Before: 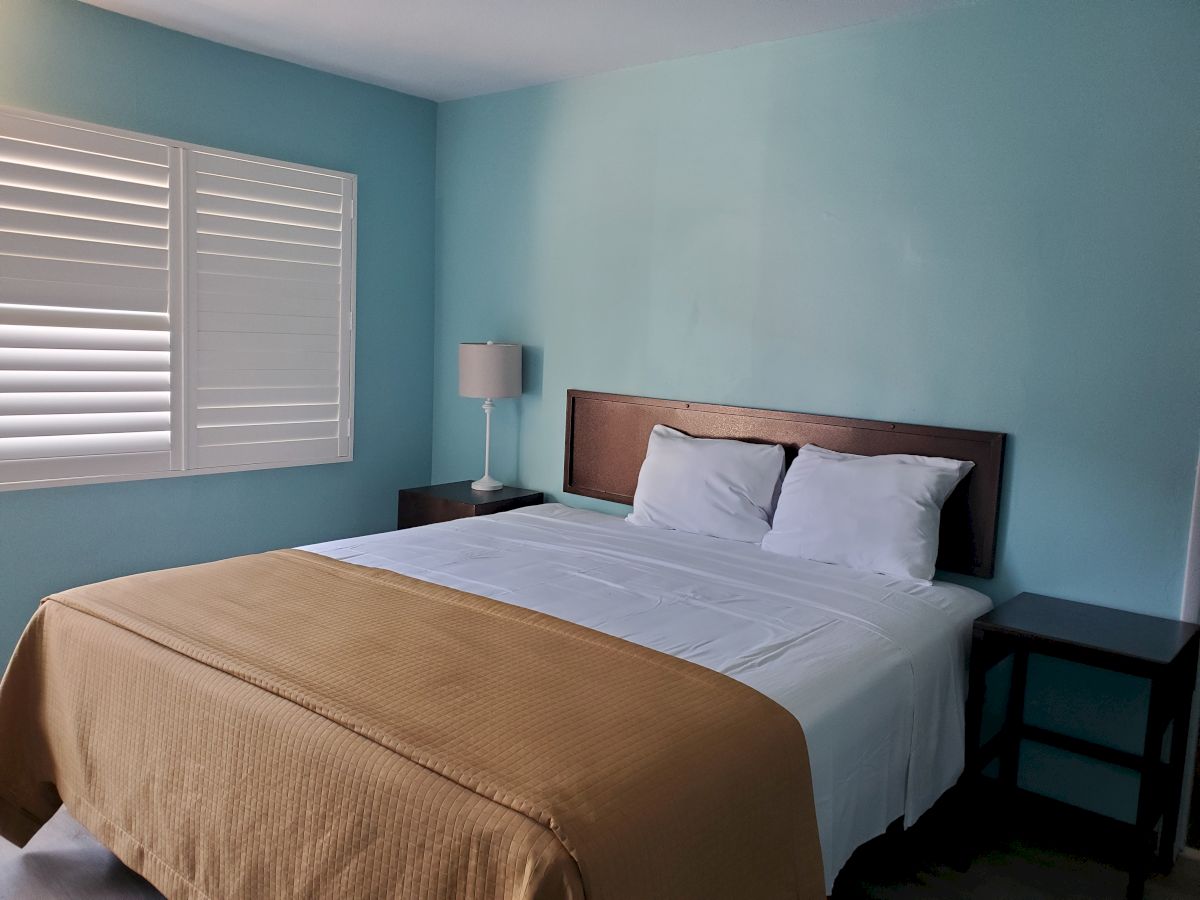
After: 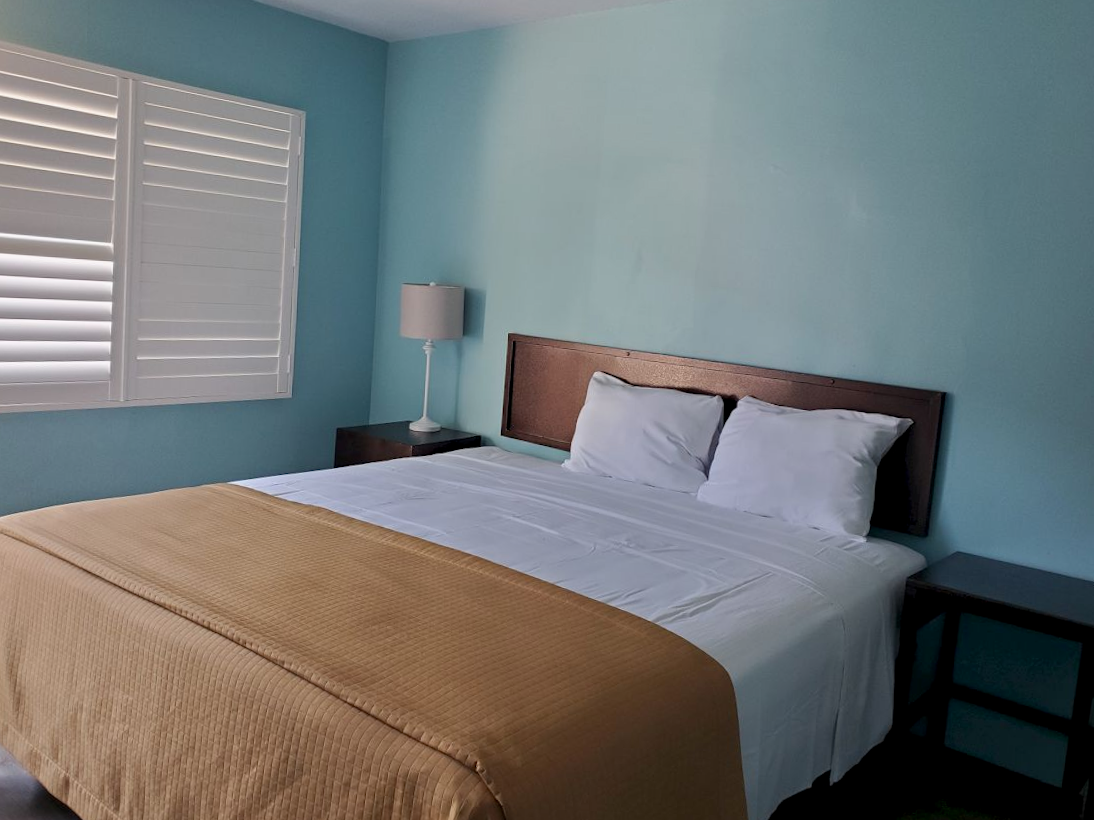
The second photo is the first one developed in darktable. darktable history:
crop and rotate: angle -1.96°, left 3.097%, top 4.154%, right 1.586%, bottom 0.529%
exposure: black level correction 0.002, exposure -0.1 EV, compensate highlight preservation false
